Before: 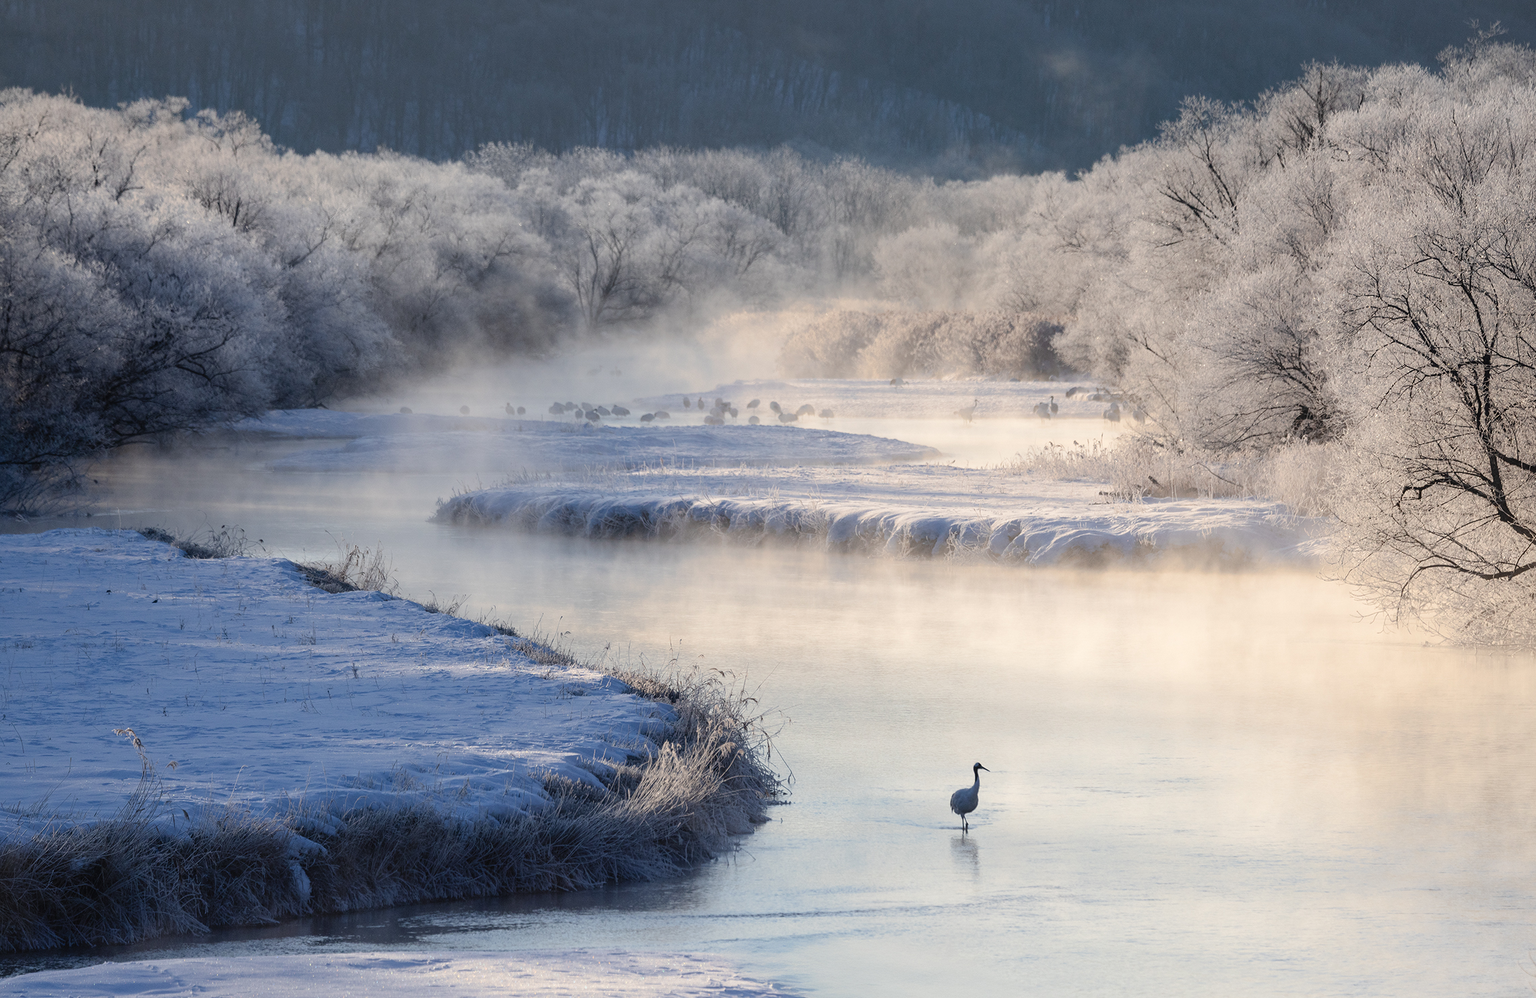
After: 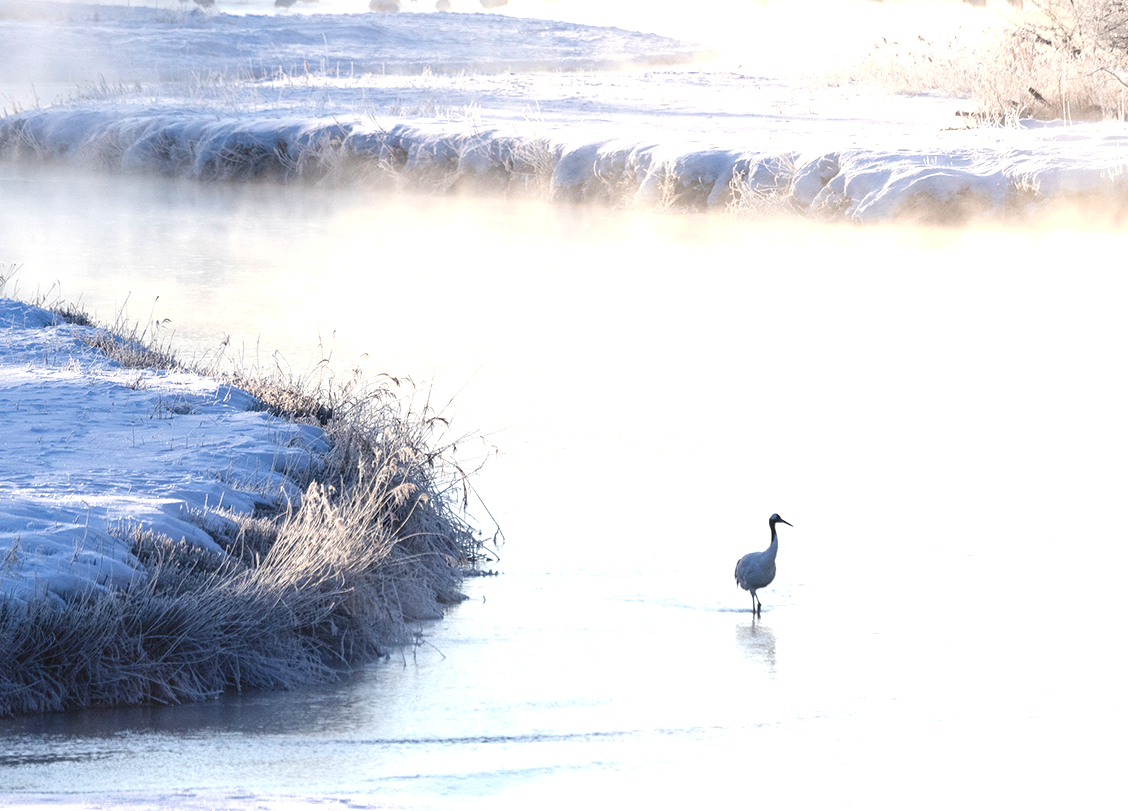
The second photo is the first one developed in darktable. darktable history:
crop: left 29.672%, top 41.786%, right 20.851%, bottom 3.487%
exposure: black level correction 0, exposure 1 EV, compensate exposure bias true, compensate highlight preservation false
